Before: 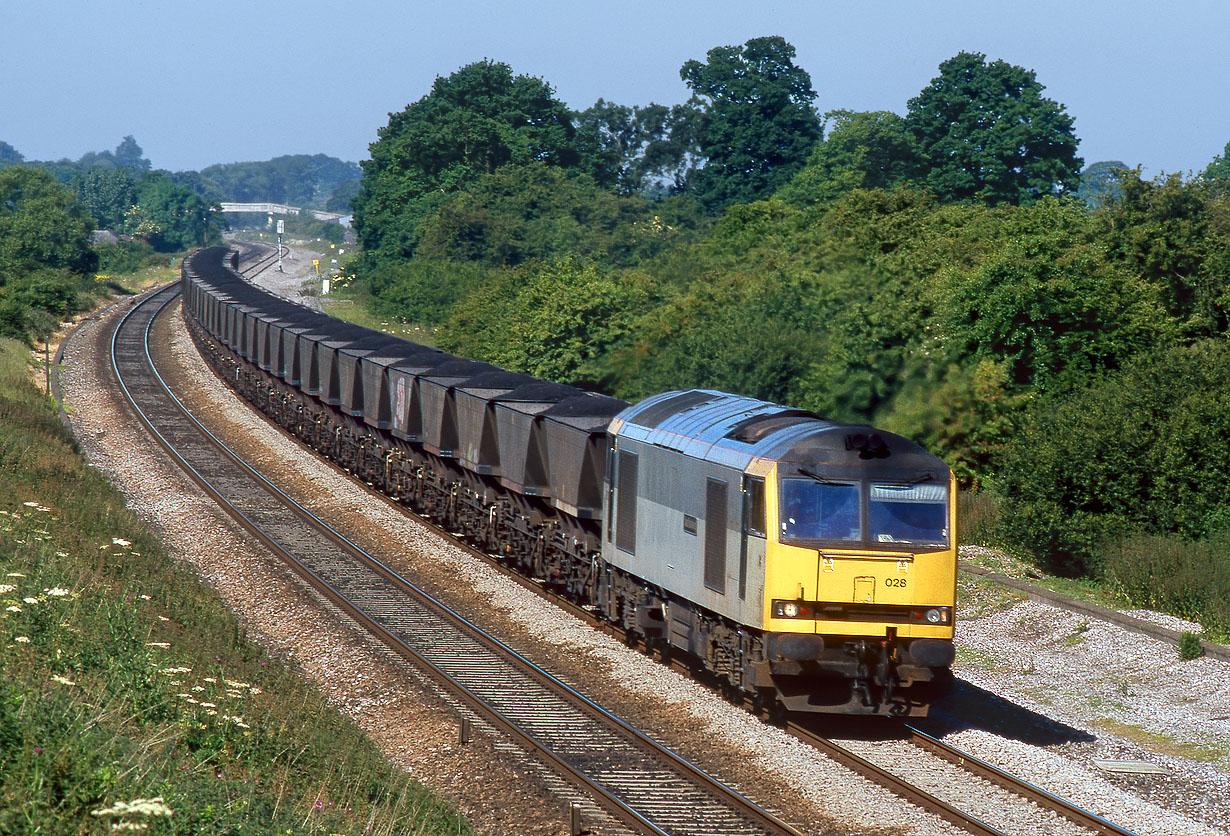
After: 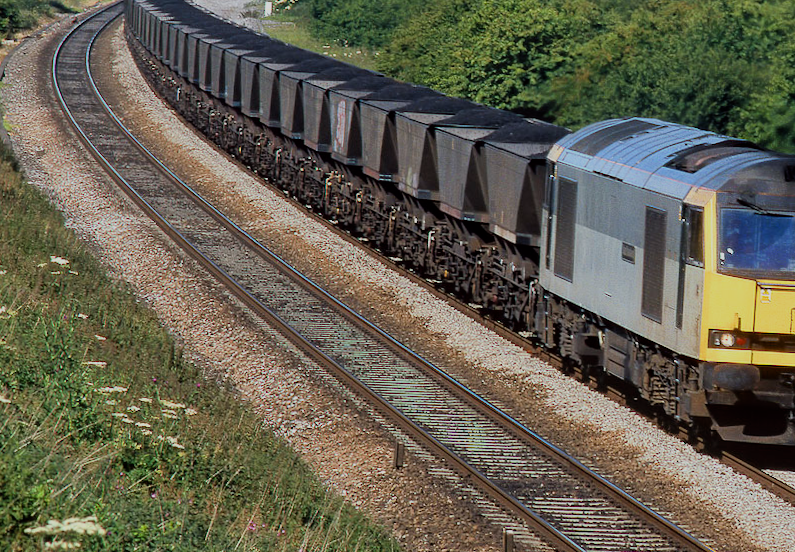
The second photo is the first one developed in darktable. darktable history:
filmic rgb: black relative exposure -7.65 EV, white relative exposure 4.56 EV, hardness 3.61
crop and rotate: angle -0.986°, left 3.796%, top 32.305%, right 29.934%
